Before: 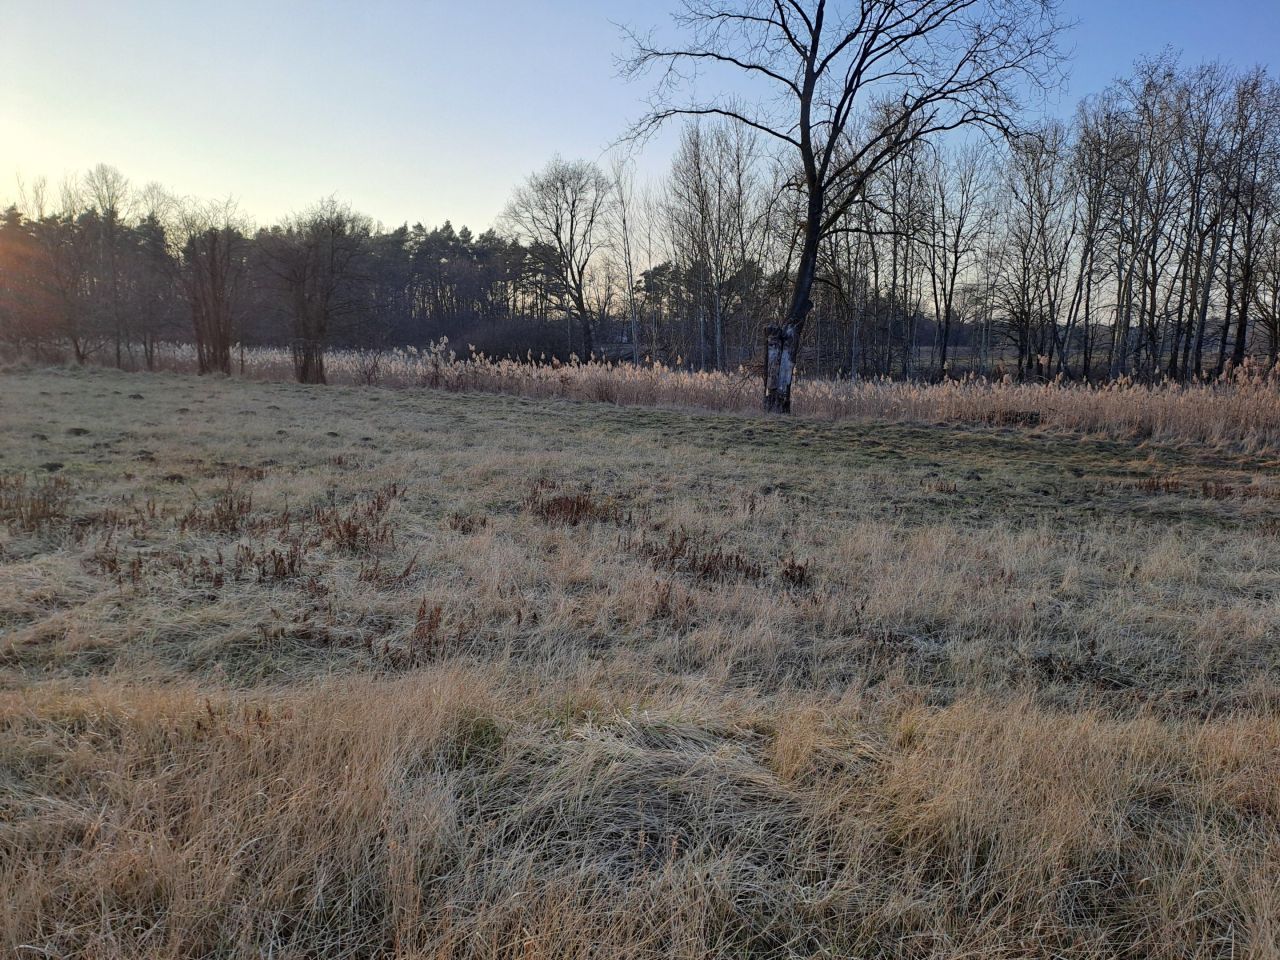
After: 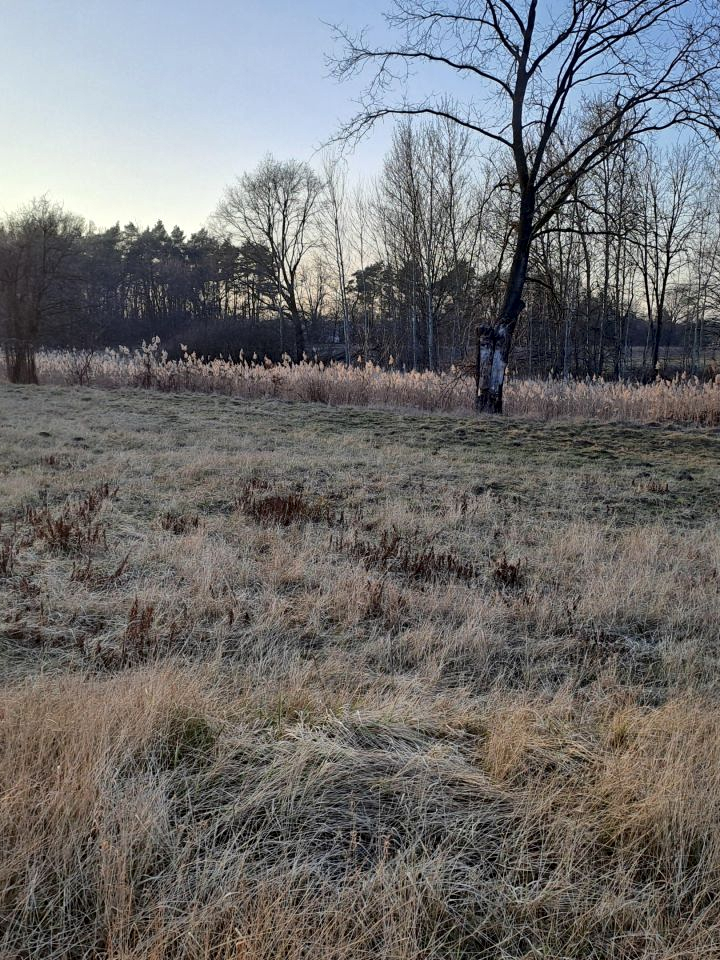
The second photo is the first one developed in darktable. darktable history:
local contrast: mode bilateral grid, contrast 20, coarseness 50, detail 148%, midtone range 0.2
crop and rotate: left 22.516%, right 21.234%
